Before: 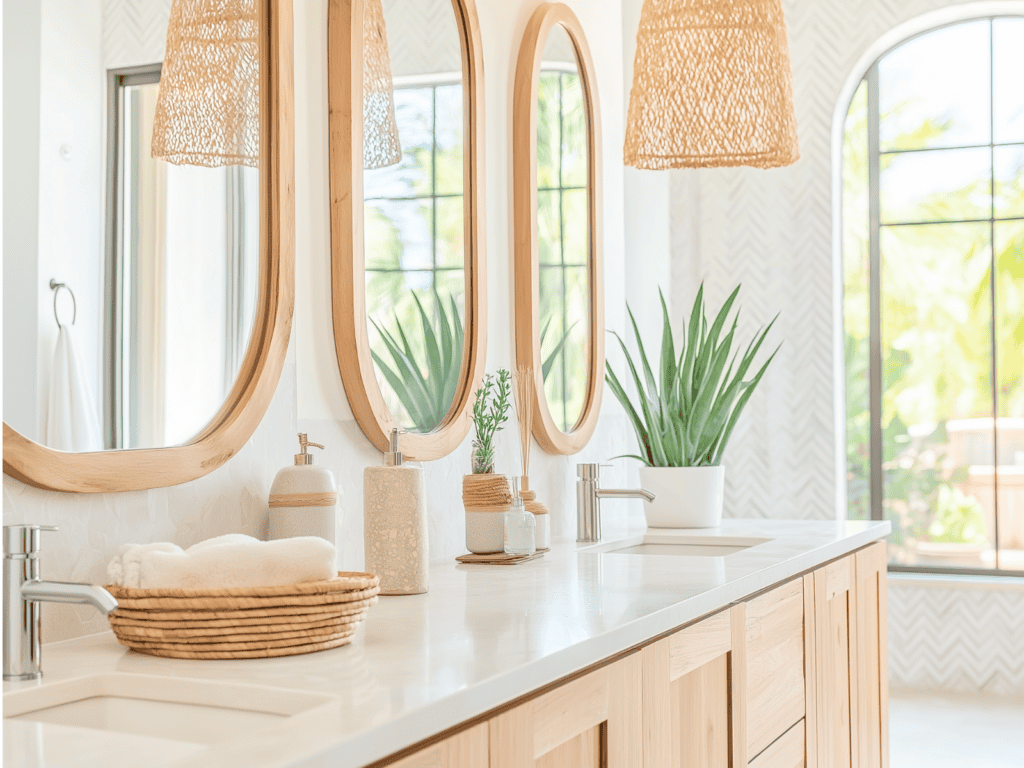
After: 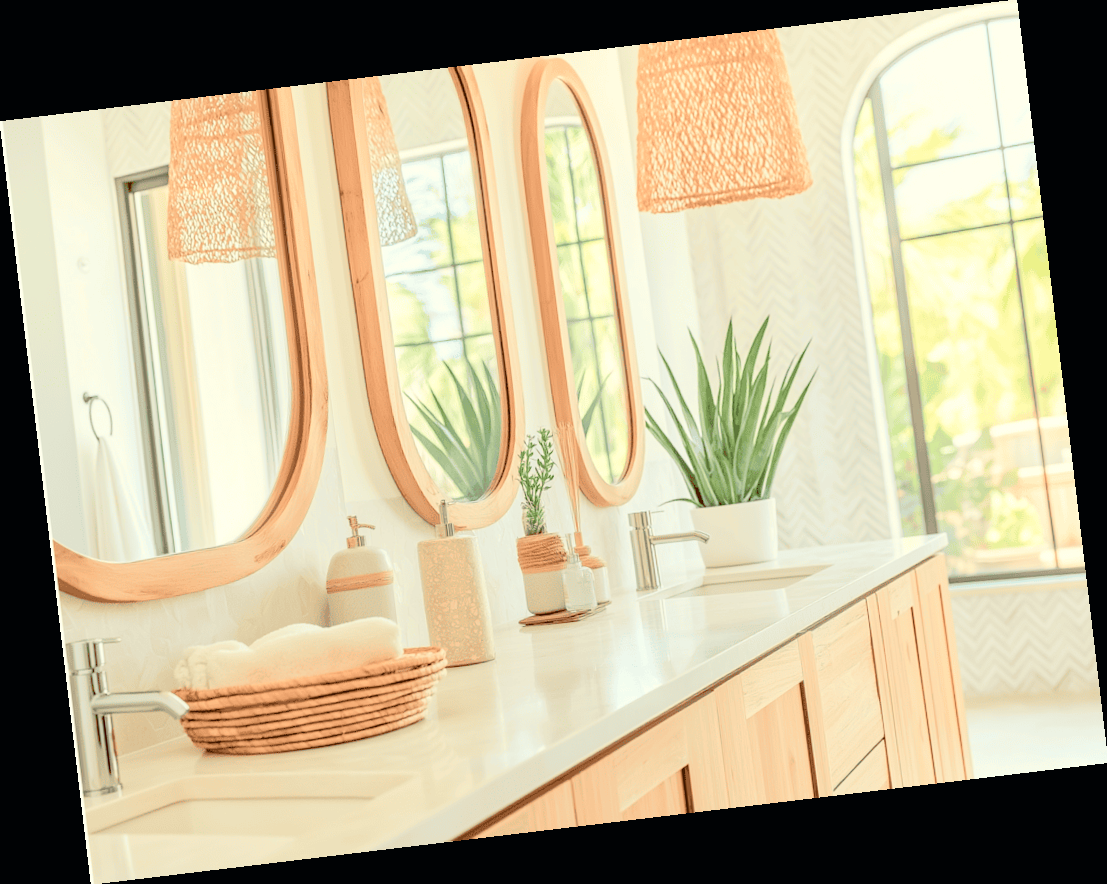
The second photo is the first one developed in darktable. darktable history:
white balance: red 1.029, blue 0.92
rotate and perspective: rotation -6.83°, automatic cropping off
tone curve: curves: ch0 [(0, 0) (0.081, 0.044) (0.192, 0.125) (0.283, 0.238) (0.416, 0.449) (0.495, 0.524) (0.686, 0.743) (0.826, 0.865) (0.978, 0.988)]; ch1 [(0, 0) (0.161, 0.092) (0.35, 0.33) (0.392, 0.392) (0.427, 0.426) (0.479, 0.472) (0.505, 0.497) (0.521, 0.514) (0.547, 0.568) (0.579, 0.597) (0.625, 0.627) (0.678, 0.733) (1, 1)]; ch2 [(0, 0) (0.346, 0.362) (0.404, 0.427) (0.502, 0.495) (0.531, 0.523) (0.549, 0.554) (0.582, 0.596) (0.629, 0.642) (0.717, 0.678) (1, 1)], color space Lab, independent channels, preserve colors none
